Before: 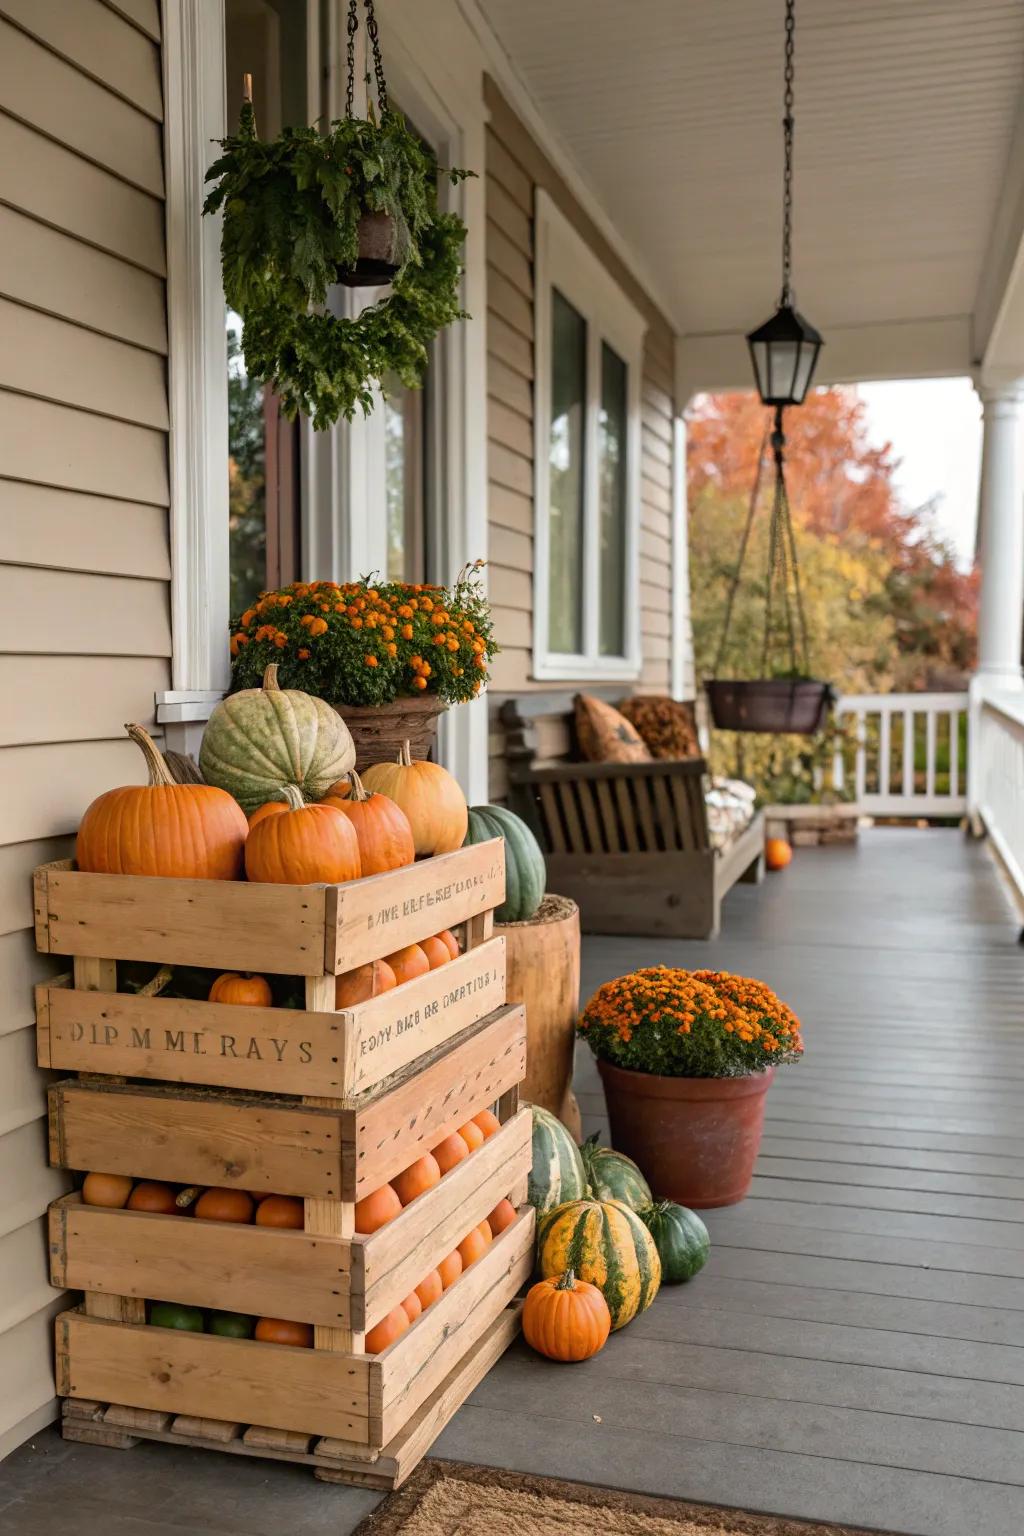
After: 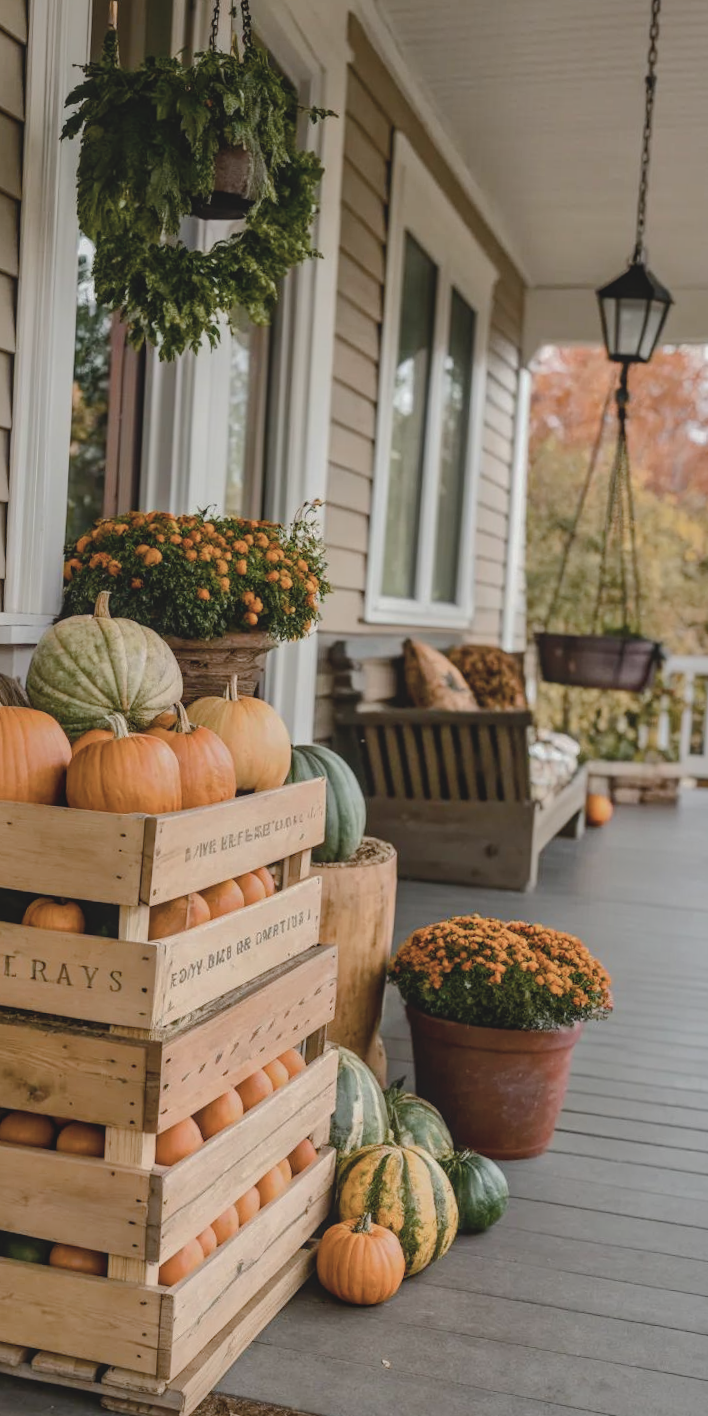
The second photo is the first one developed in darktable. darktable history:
tone equalizer: -8 EV -0.417 EV, -7 EV -0.389 EV, -6 EV -0.333 EV, -5 EV -0.222 EV, -3 EV 0.222 EV, -2 EV 0.333 EV, -1 EV 0.389 EV, +0 EV 0.417 EV, edges refinement/feathering 500, mask exposure compensation -1.25 EV, preserve details no
color balance rgb: perceptual saturation grading › global saturation 20%, perceptual saturation grading › highlights -25%, perceptual saturation grading › shadows 50%
contrast brightness saturation: contrast -0.26, saturation -0.43
bloom: size 16%, threshold 98%, strength 20%
local contrast: on, module defaults
crop and rotate: angle -3.27°, left 14.277%, top 0.028%, right 10.766%, bottom 0.028%
shadows and highlights: shadows -19.91, highlights -73.15
